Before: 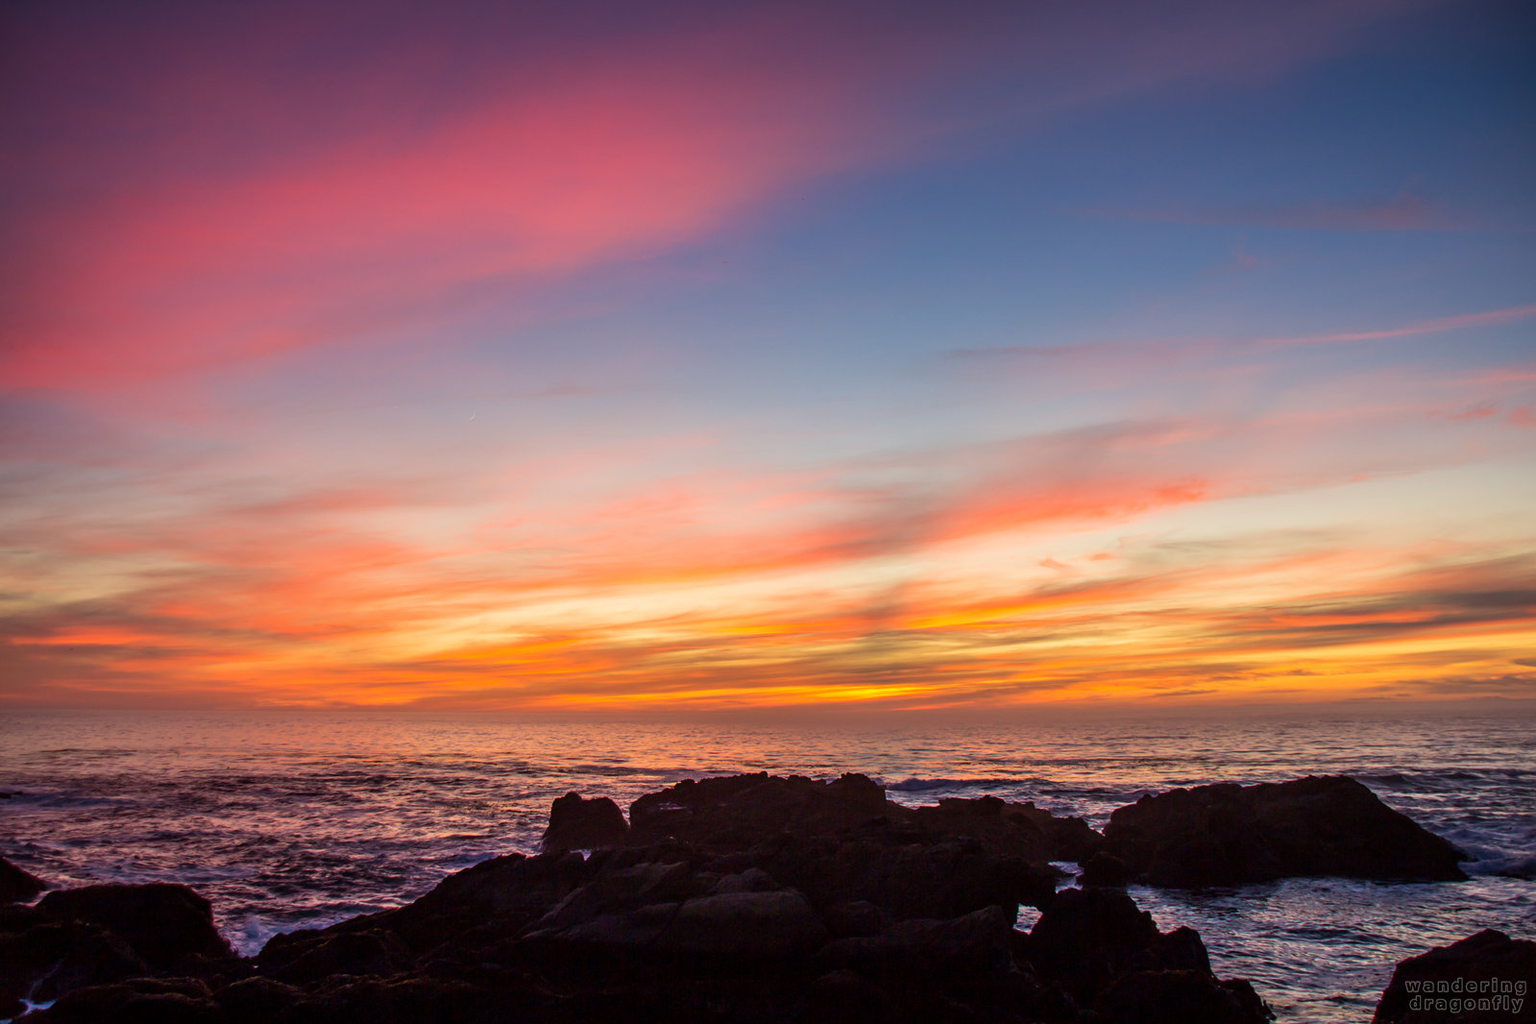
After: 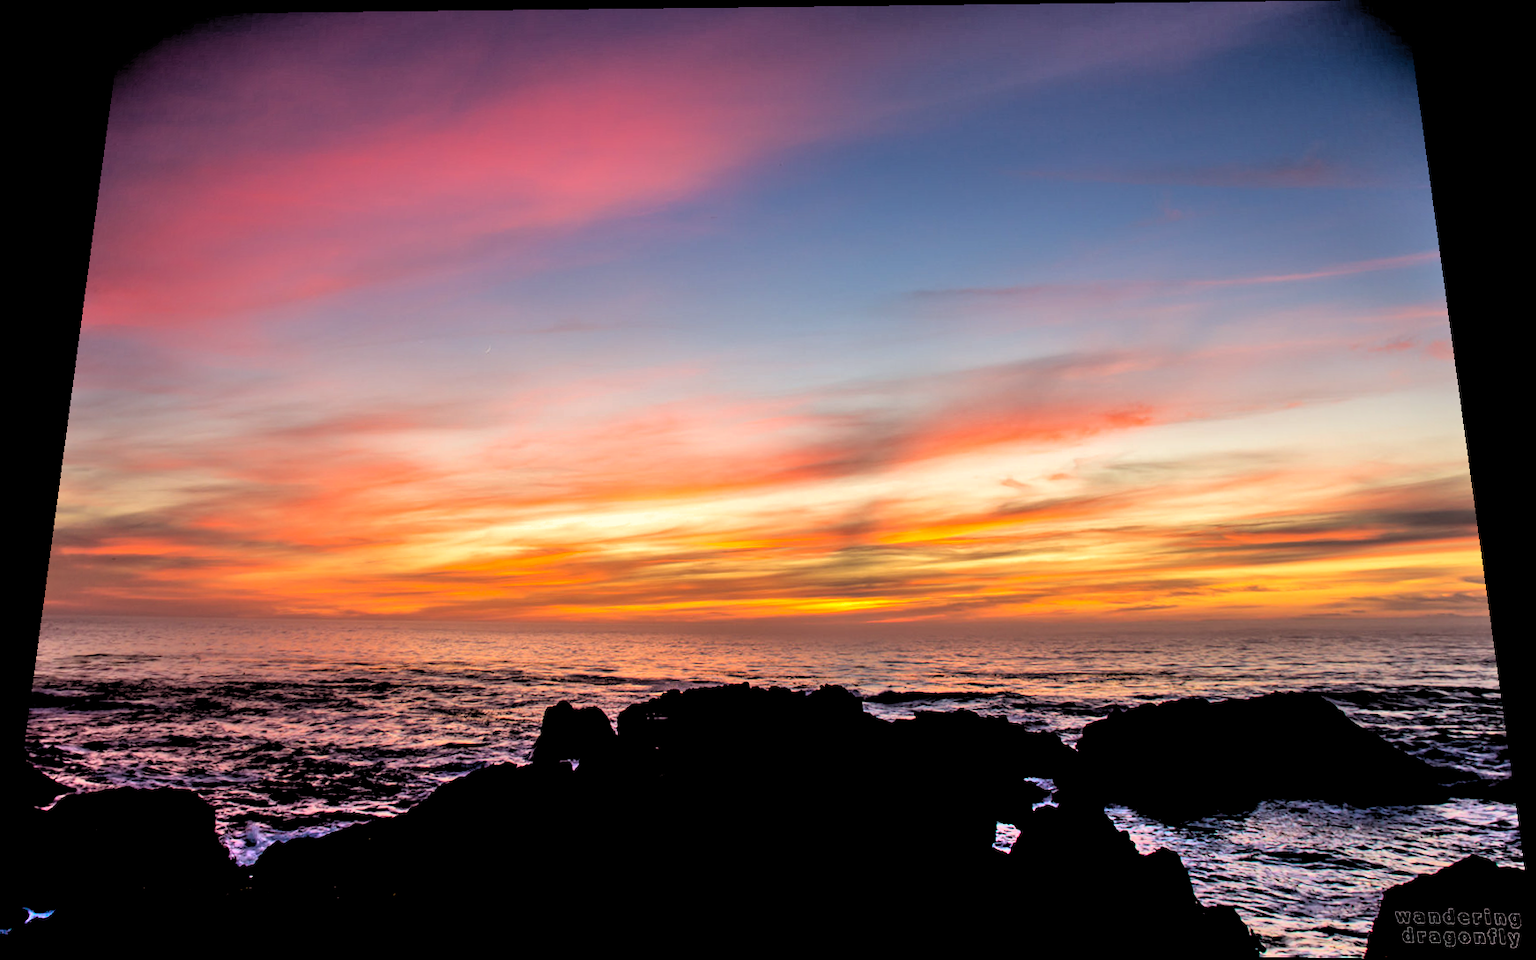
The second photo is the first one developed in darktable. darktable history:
shadows and highlights: low approximation 0.01, soften with gaussian
exposure: black level correction 0.001, exposure 0.191 EV, compensate highlight preservation false
color balance: on, module defaults
rgb levels: levels [[0.034, 0.472, 0.904], [0, 0.5, 1], [0, 0.5, 1]]
white balance: red 0.988, blue 1.017
rotate and perspective: rotation 0.128°, lens shift (vertical) -0.181, lens shift (horizontal) -0.044, shear 0.001, automatic cropping off
